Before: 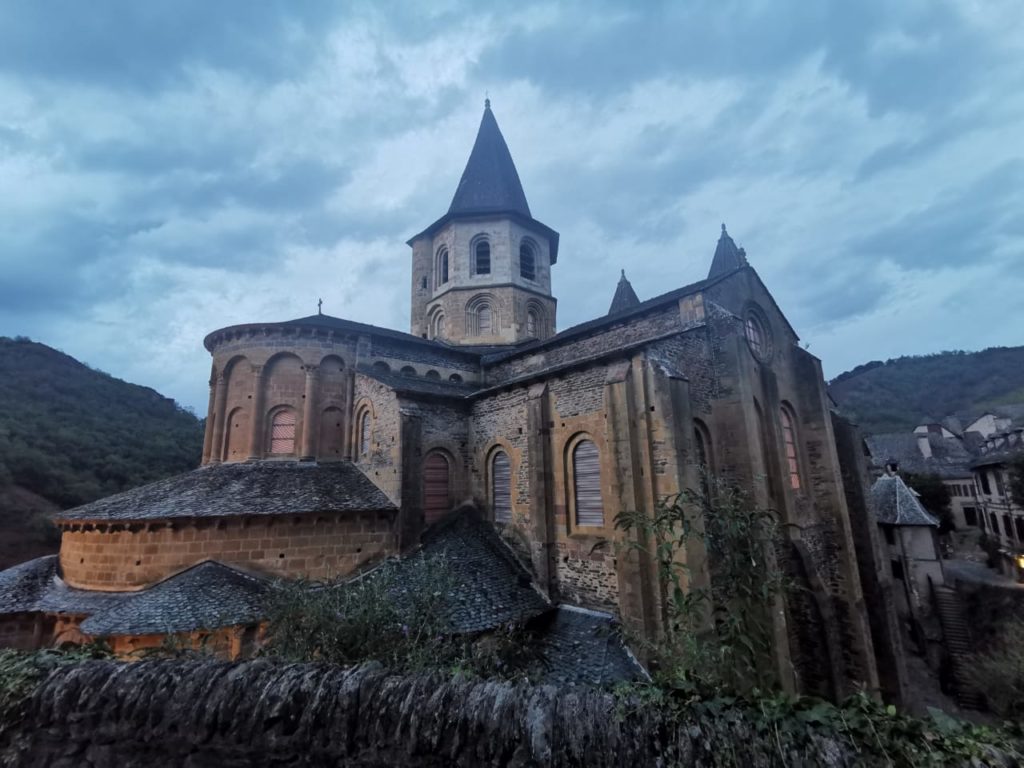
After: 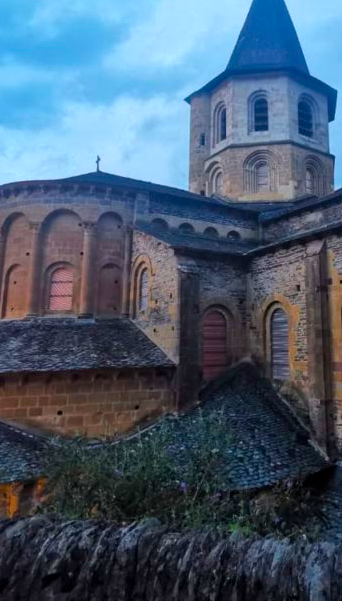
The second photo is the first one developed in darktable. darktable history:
crop and rotate: left 21.714%, top 18.673%, right 44.816%, bottom 2.999%
color balance rgb: perceptual saturation grading › global saturation 29.961%, perceptual brilliance grading › global brilliance 3.193%, global vibrance 50.811%
